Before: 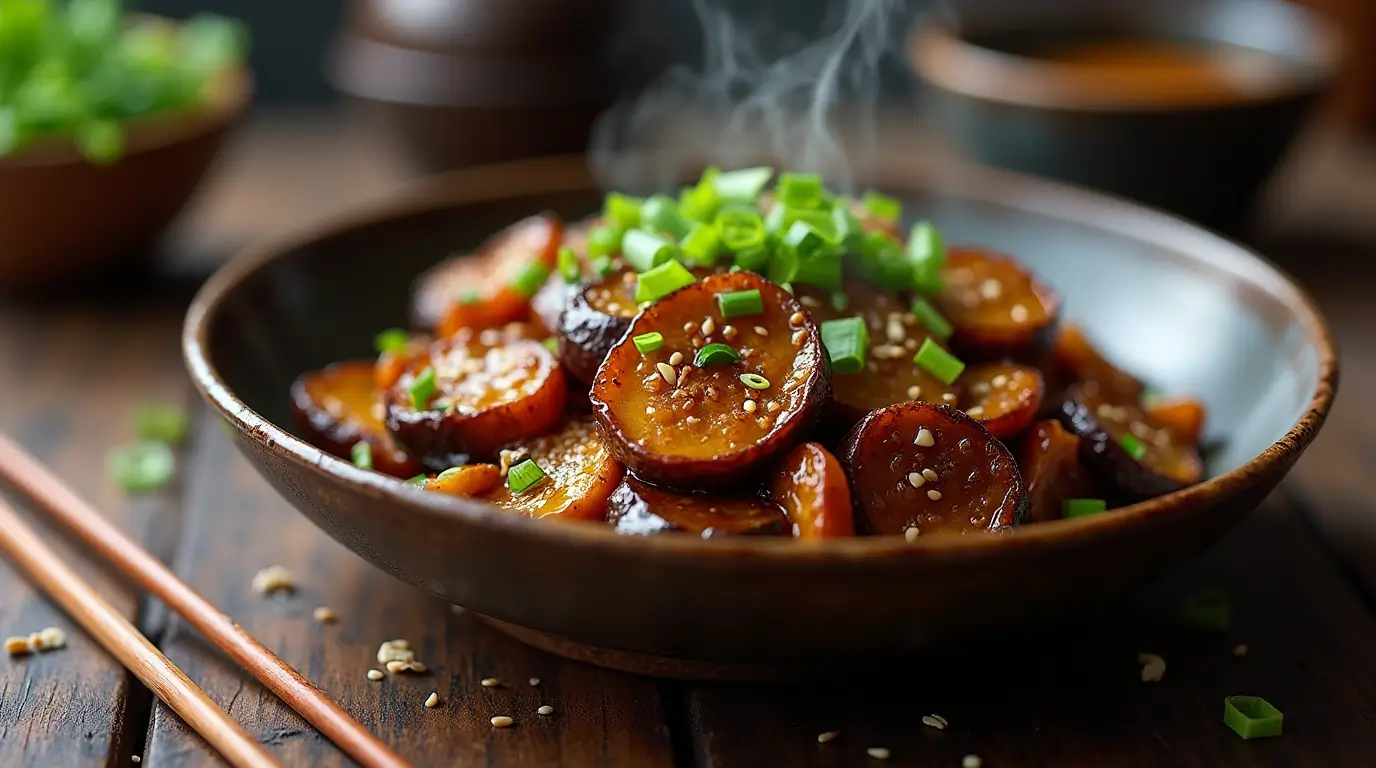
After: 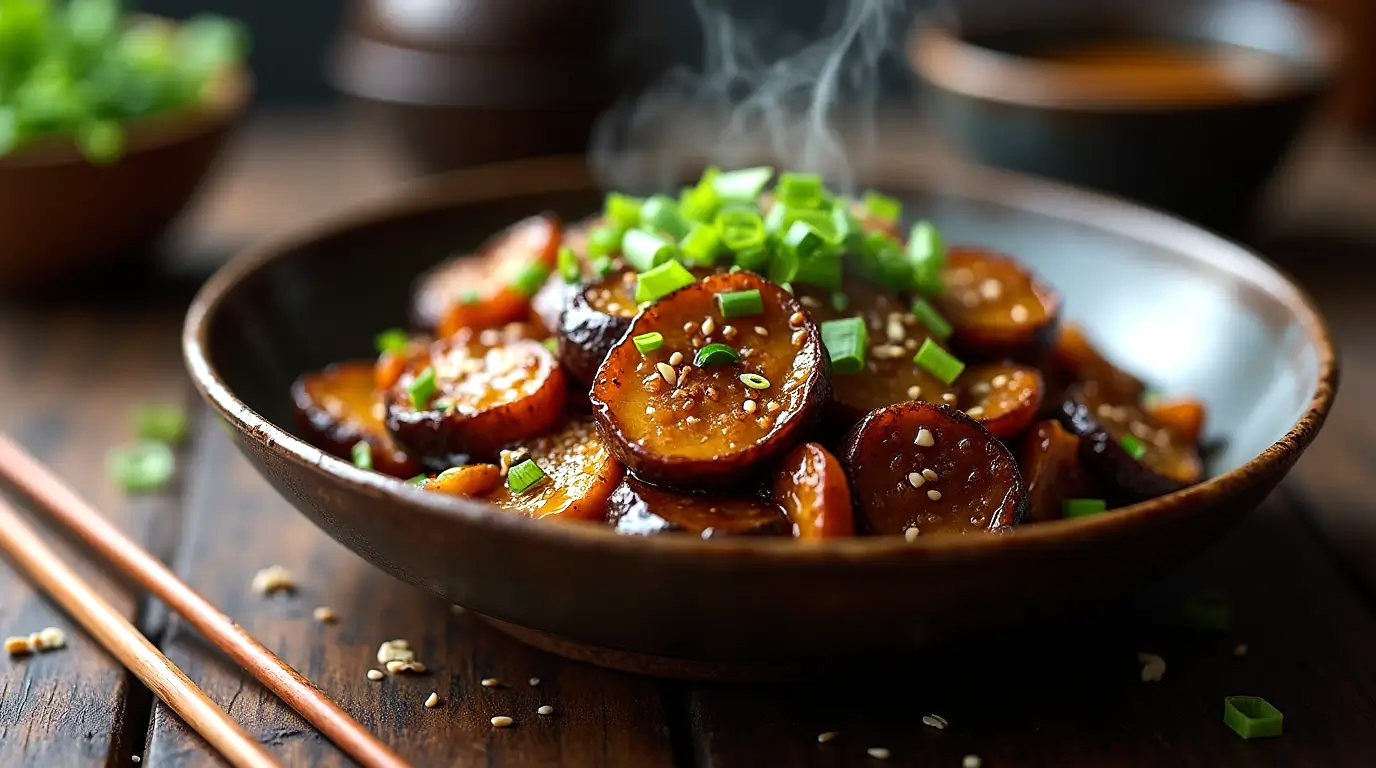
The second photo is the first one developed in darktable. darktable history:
white balance: emerald 1
tone equalizer: -8 EV -0.417 EV, -7 EV -0.389 EV, -6 EV -0.333 EV, -5 EV -0.222 EV, -3 EV 0.222 EV, -2 EV 0.333 EV, -1 EV 0.389 EV, +0 EV 0.417 EV, edges refinement/feathering 500, mask exposure compensation -1.57 EV, preserve details no
